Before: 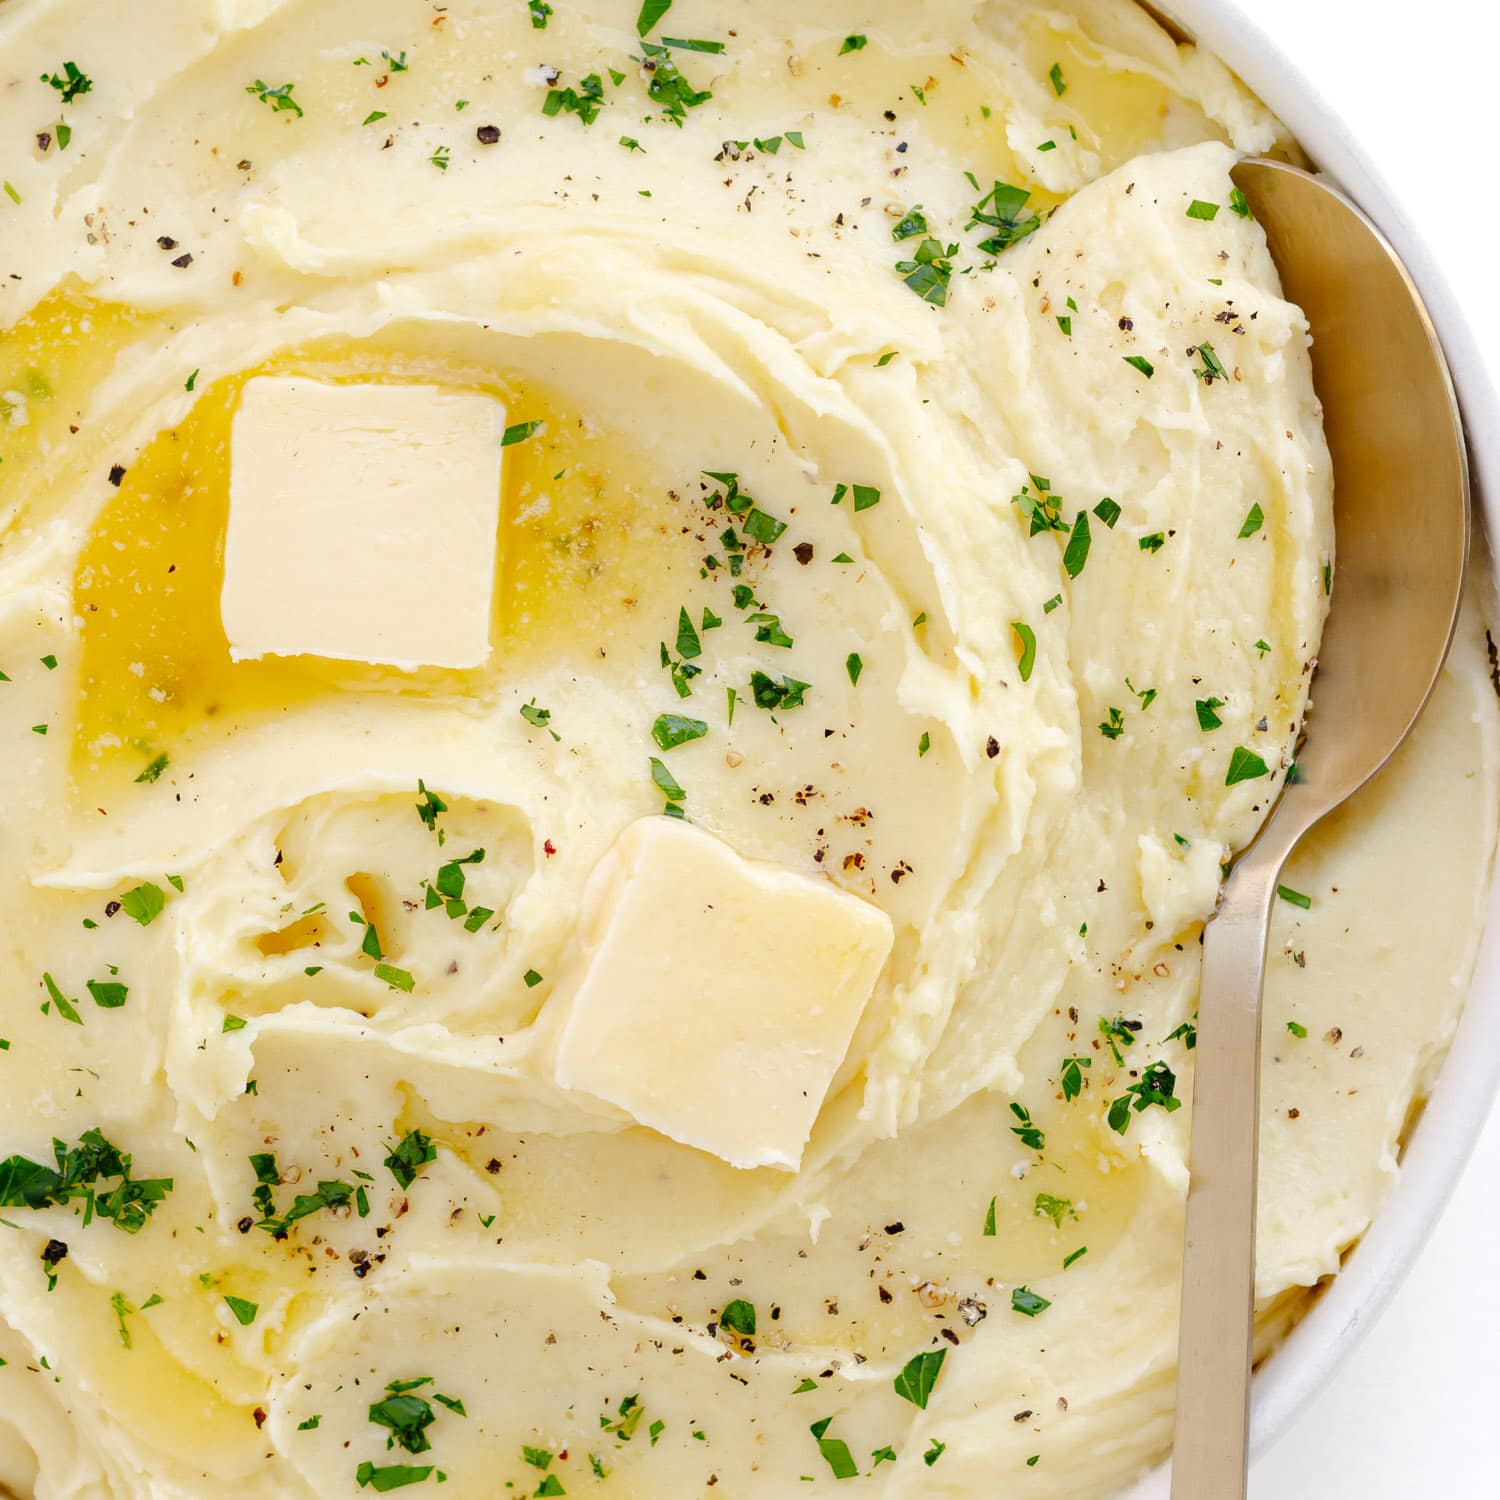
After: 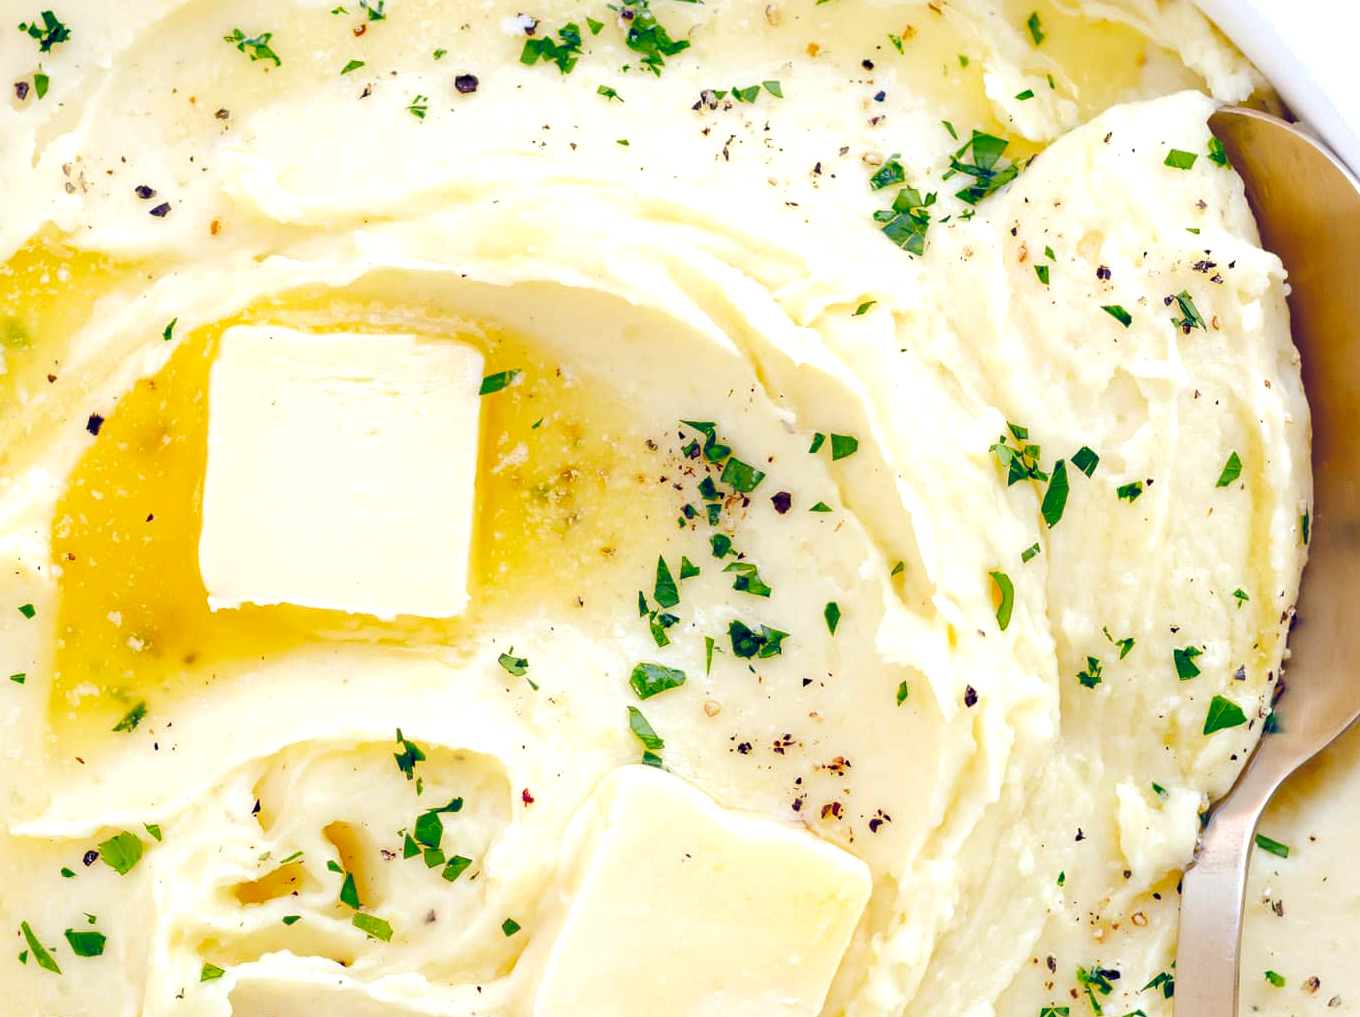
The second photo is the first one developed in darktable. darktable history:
crop: left 1.509%, top 3.452%, right 7.696%, bottom 28.452%
exposure: exposure 0.127 EV, compensate highlight preservation false
color balance rgb: shadows lift › luminance -41.13%, shadows lift › chroma 14.13%, shadows lift › hue 260°, power › luminance -3.76%, power › chroma 0.56%, power › hue 40.37°, highlights gain › luminance 16.81%, highlights gain › chroma 2.94%, highlights gain › hue 260°, global offset › luminance -0.29%, global offset › chroma 0.31%, global offset › hue 260°, perceptual saturation grading › global saturation 20%, perceptual saturation grading › highlights -13.92%, perceptual saturation grading › shadows 50%
